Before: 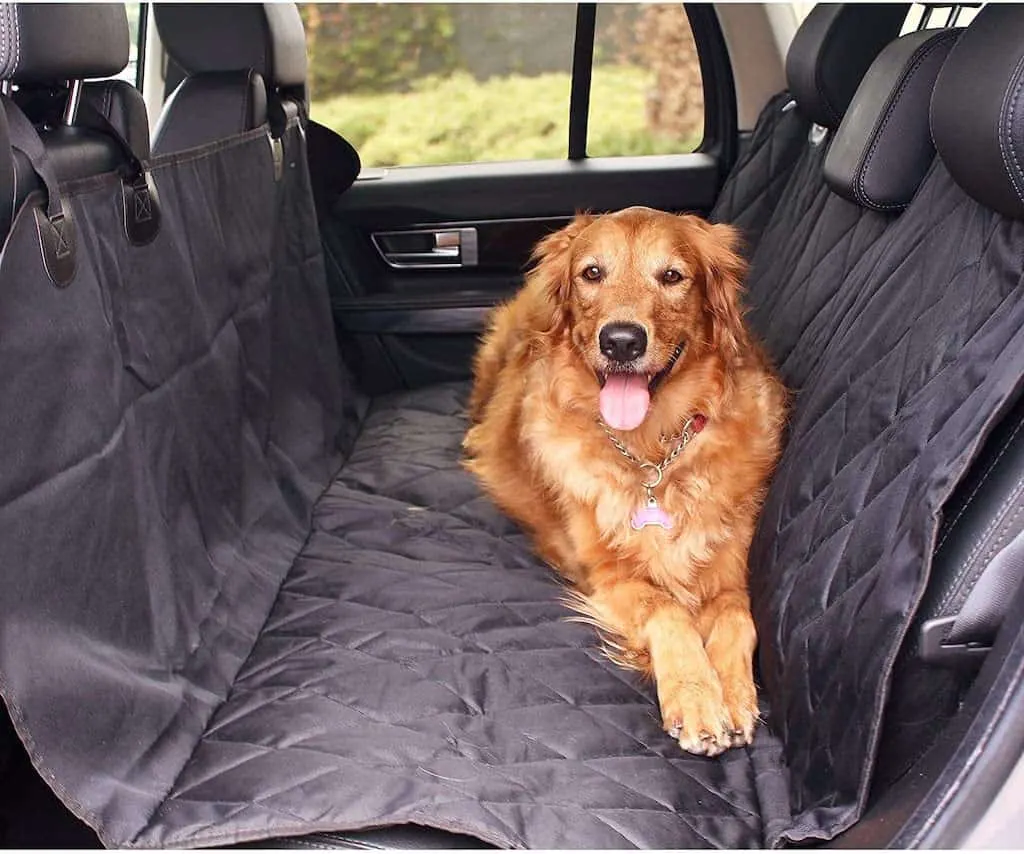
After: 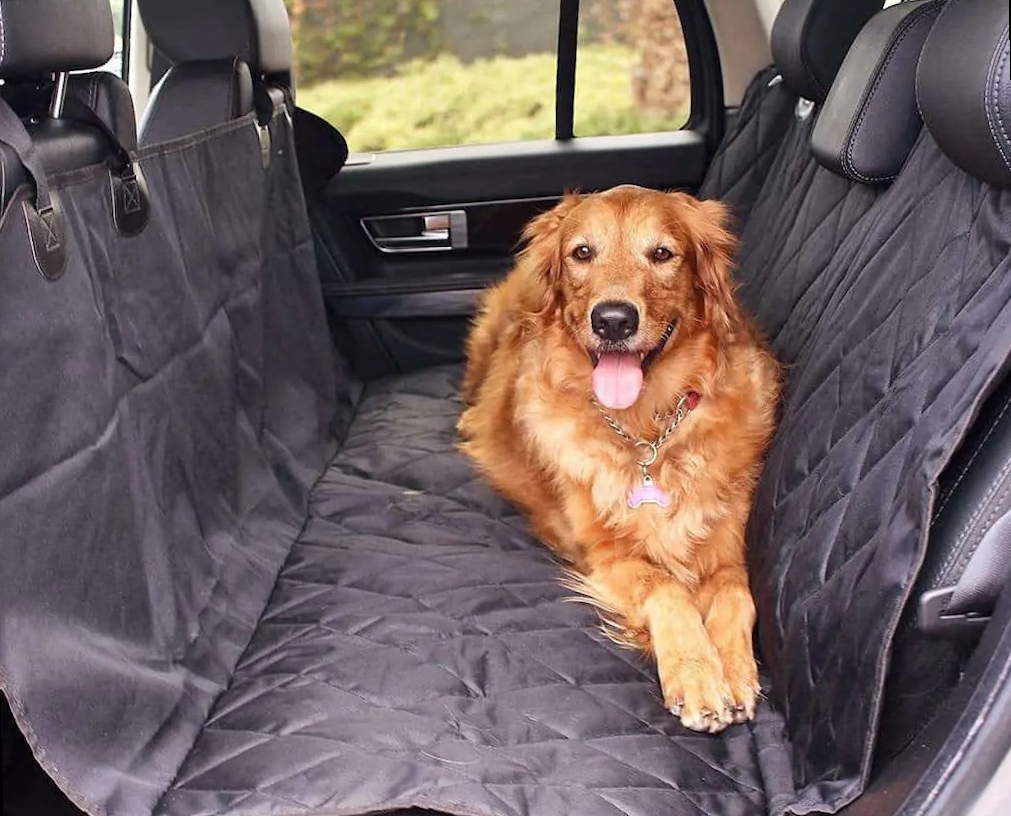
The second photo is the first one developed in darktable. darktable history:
rotate and perspective: rotation -1.42°, crop left 0.016, crop right 0.984, crop top 0.035, crop bottom 0.965
shadows and highlights: soften with gaussian
